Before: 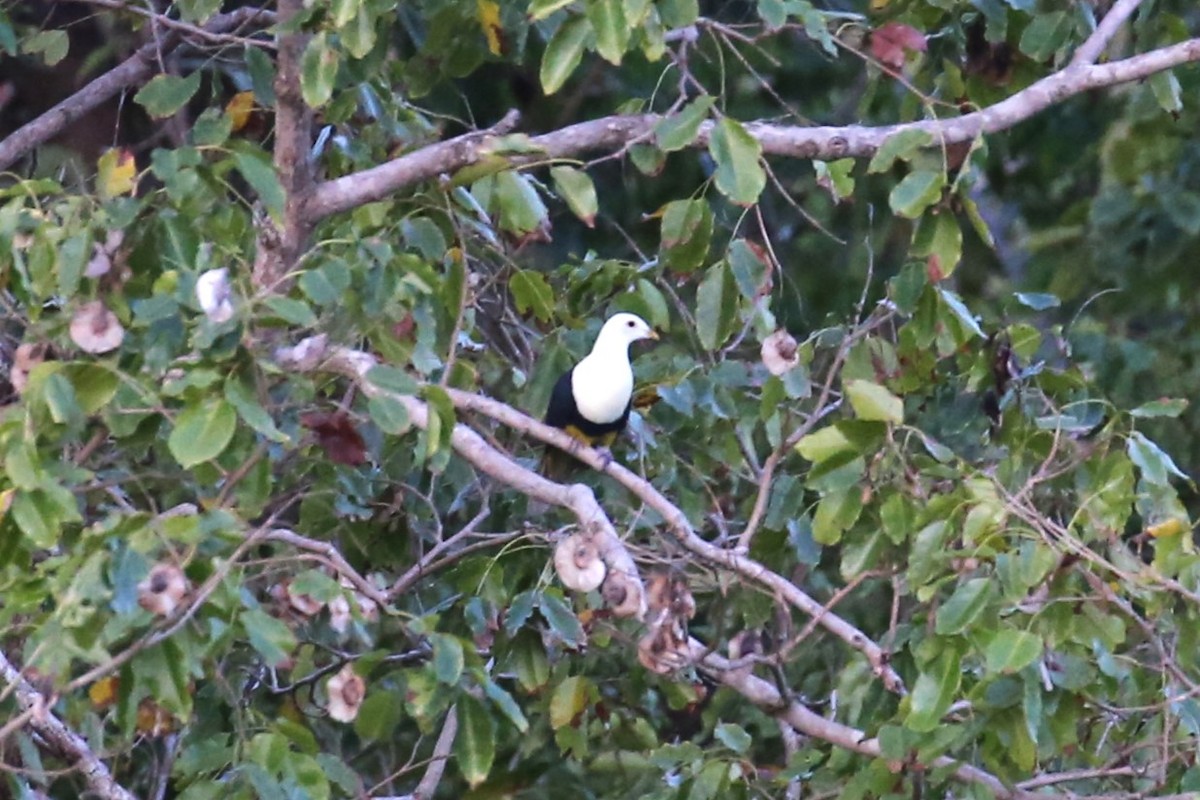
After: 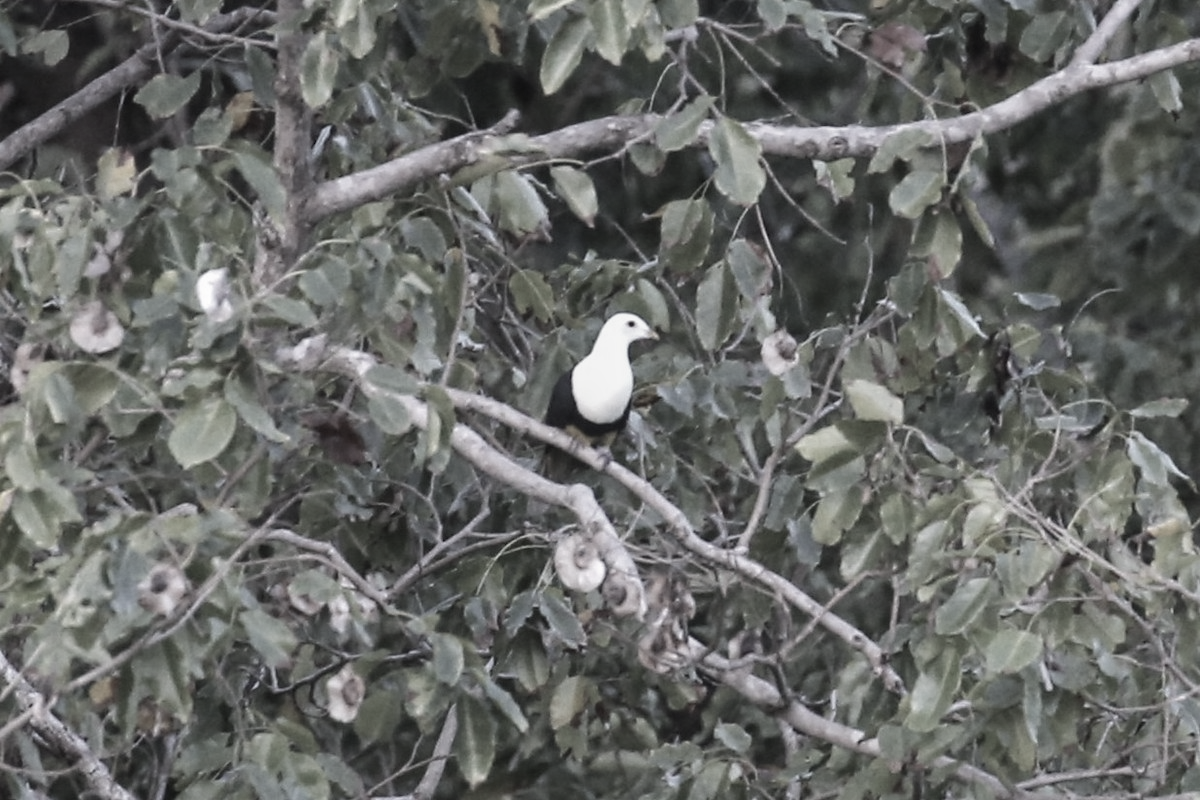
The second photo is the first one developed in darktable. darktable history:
local contrast: detail 110%
color correction: saturation 0.2
